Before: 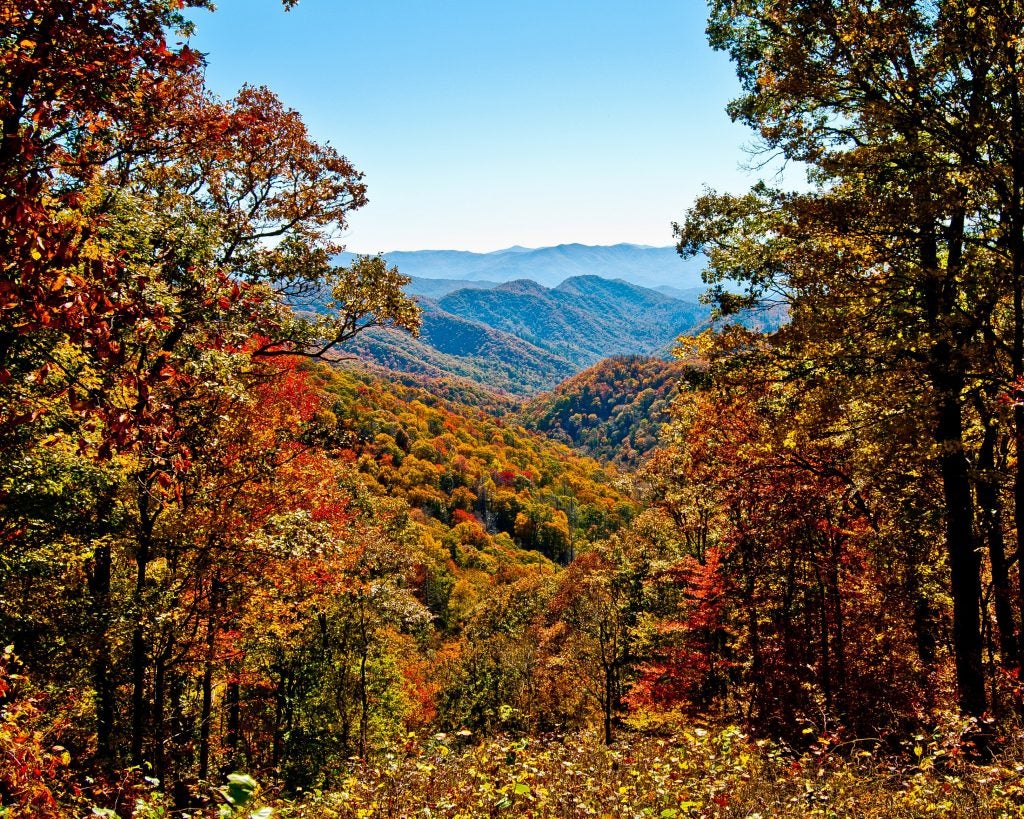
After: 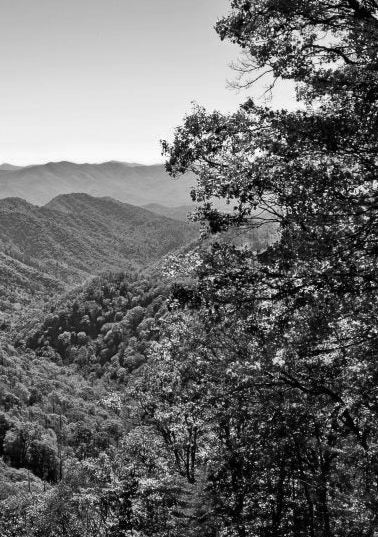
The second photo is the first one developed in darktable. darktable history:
crop and rotate: left 49.936%, top 10.094%, right 13.136%, bottom 24.256%
velvia: on, module defaults
monochrome: on, module defaults
tone equalizer: on, module defaults
color zones: curves: ch0 [(0, 0.5) (0.125, 0.4) (0.25, 0.5) (0.375, 0.4) (0.5, 0.4) (0.625, 0.35) (0.75, 0.35) (0.875, 0.5)]; ch1 [(0, 0.35) (0.125, 0.45) (0.25, 0.35) (0.375, 0.35) (0.5, 0.35) (0.625, 0.35) (0.75, 0.45) (0.875, 0.35)]; ch2 [(0, 0.6) (0.125, 0.5) (0.25, 0.5) (0.375, 0.6) (0.5, 0.6) (0.625, 0.5) (0.75, 0.5) (0.875, 0.5)]
